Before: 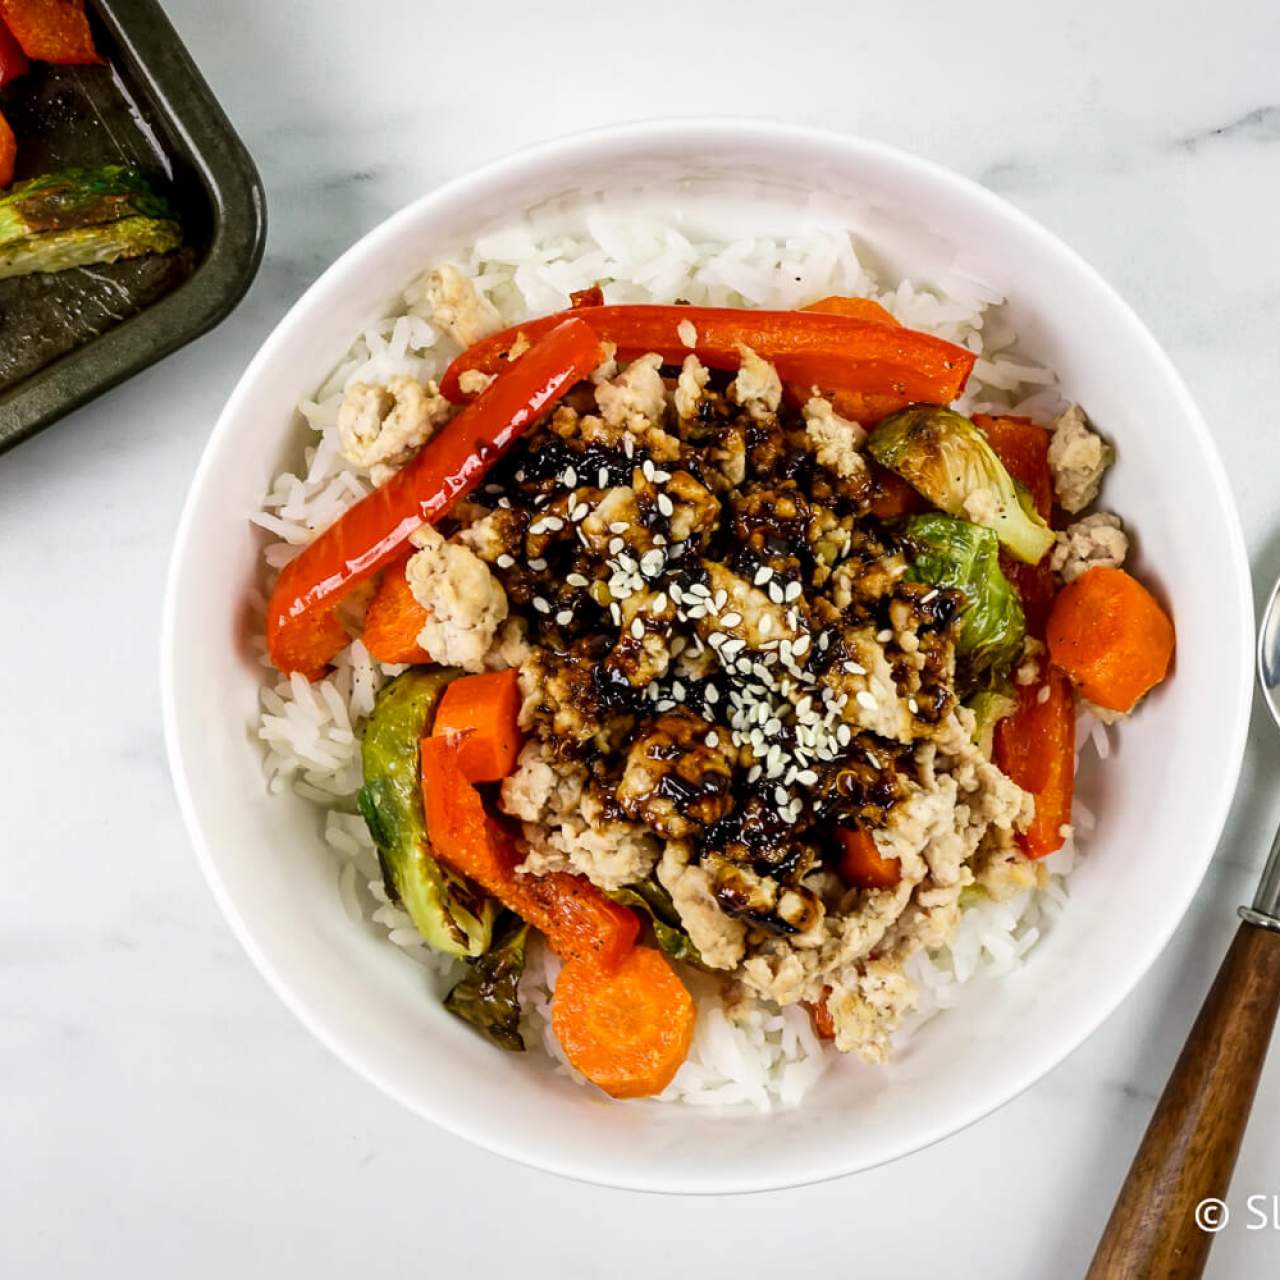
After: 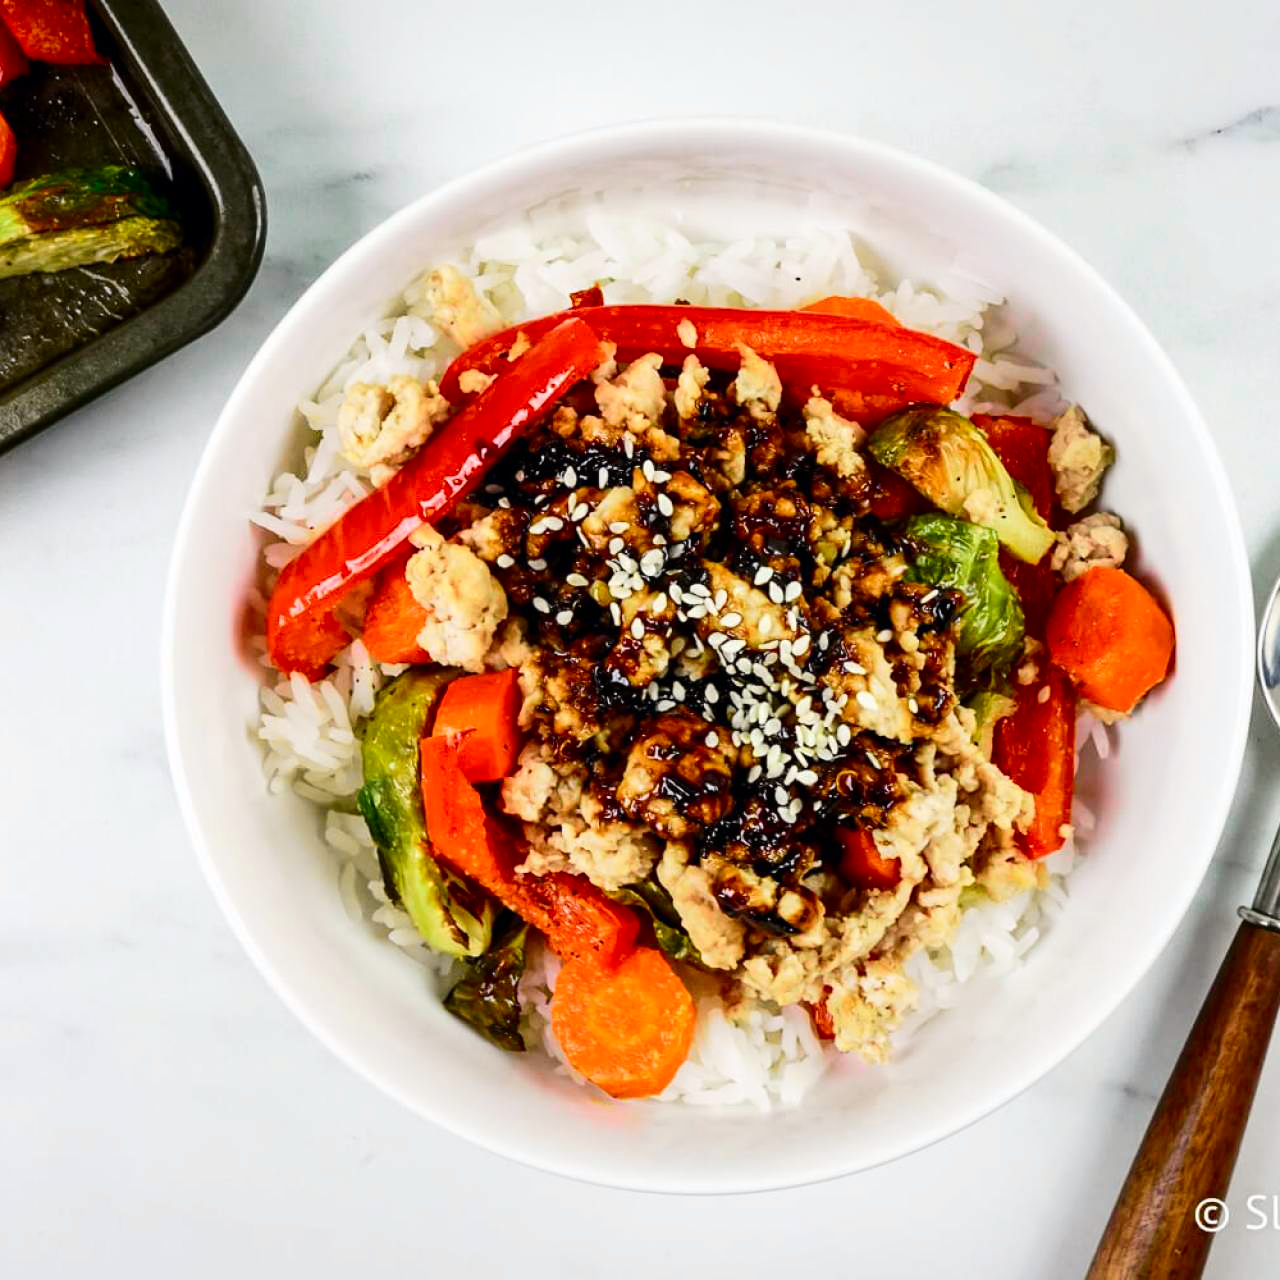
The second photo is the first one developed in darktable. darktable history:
tone curve: curves: ch0 [(0, 0) (0.126, 0.086) (0.338, 0.307) (0.494, 0.531) (0.703, 0.762) (1, 1)]; ch1 [(0, 0) (0.346, 0.324) (0.45, 0.426) (0.5, 0.5) (0.522, 0.517) (0.55, 0.578) (1, 1)]; ch2 [(0, 0) (0.44, 0.424) (0.501, 0.499) (0.554, 0.554) (0.622, 0.667) (0.707, 0.746) (1, 1)], color space Lab, independent channels, preserve colors none
